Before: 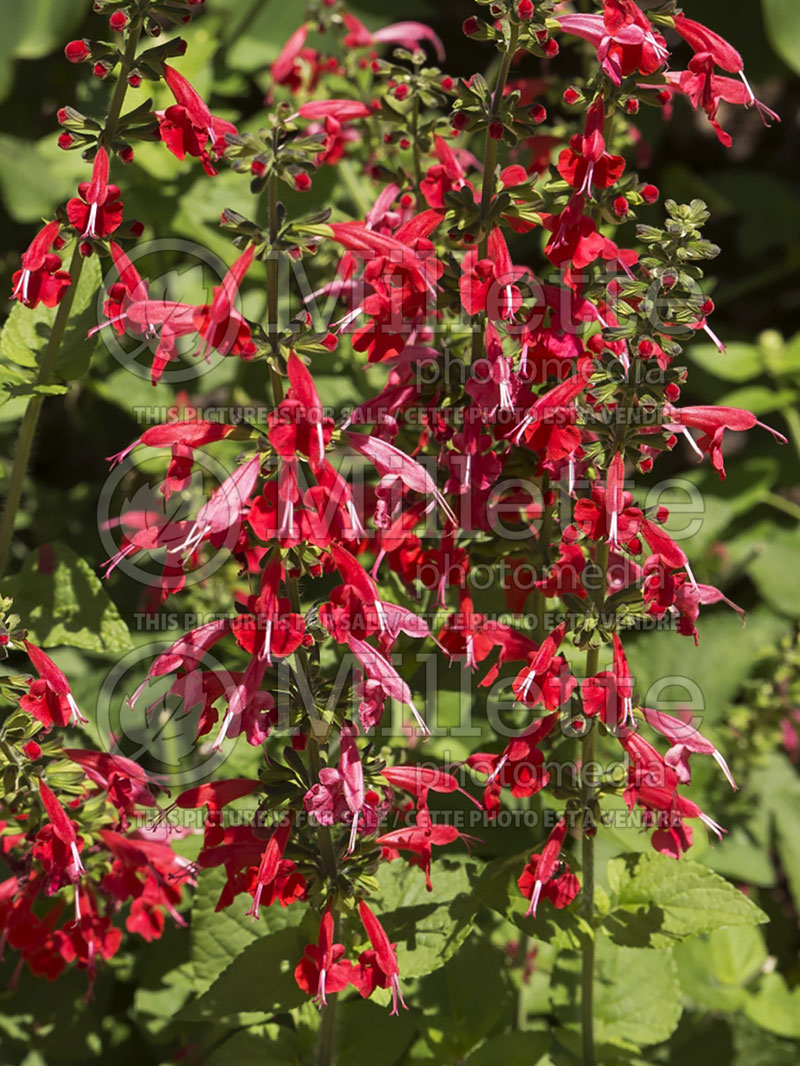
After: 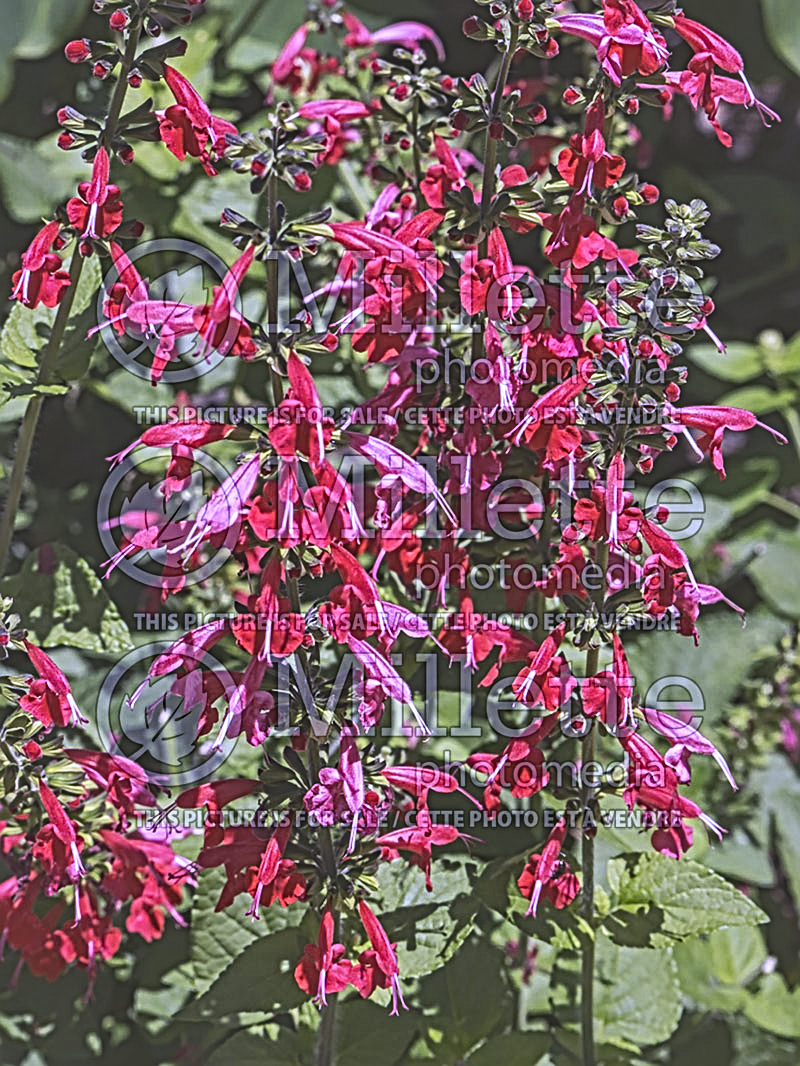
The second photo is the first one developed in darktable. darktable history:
exposure: black level correction -0.023, exposure -0.039 EV, compensate highlight preservation false
white balance: red 0.98, blue 1.61
local contrast: mode bilateral grid, contrast 20, coarseness 3, detail 300%, midtone range 0.2
shadows and highlights: on, module defaults
